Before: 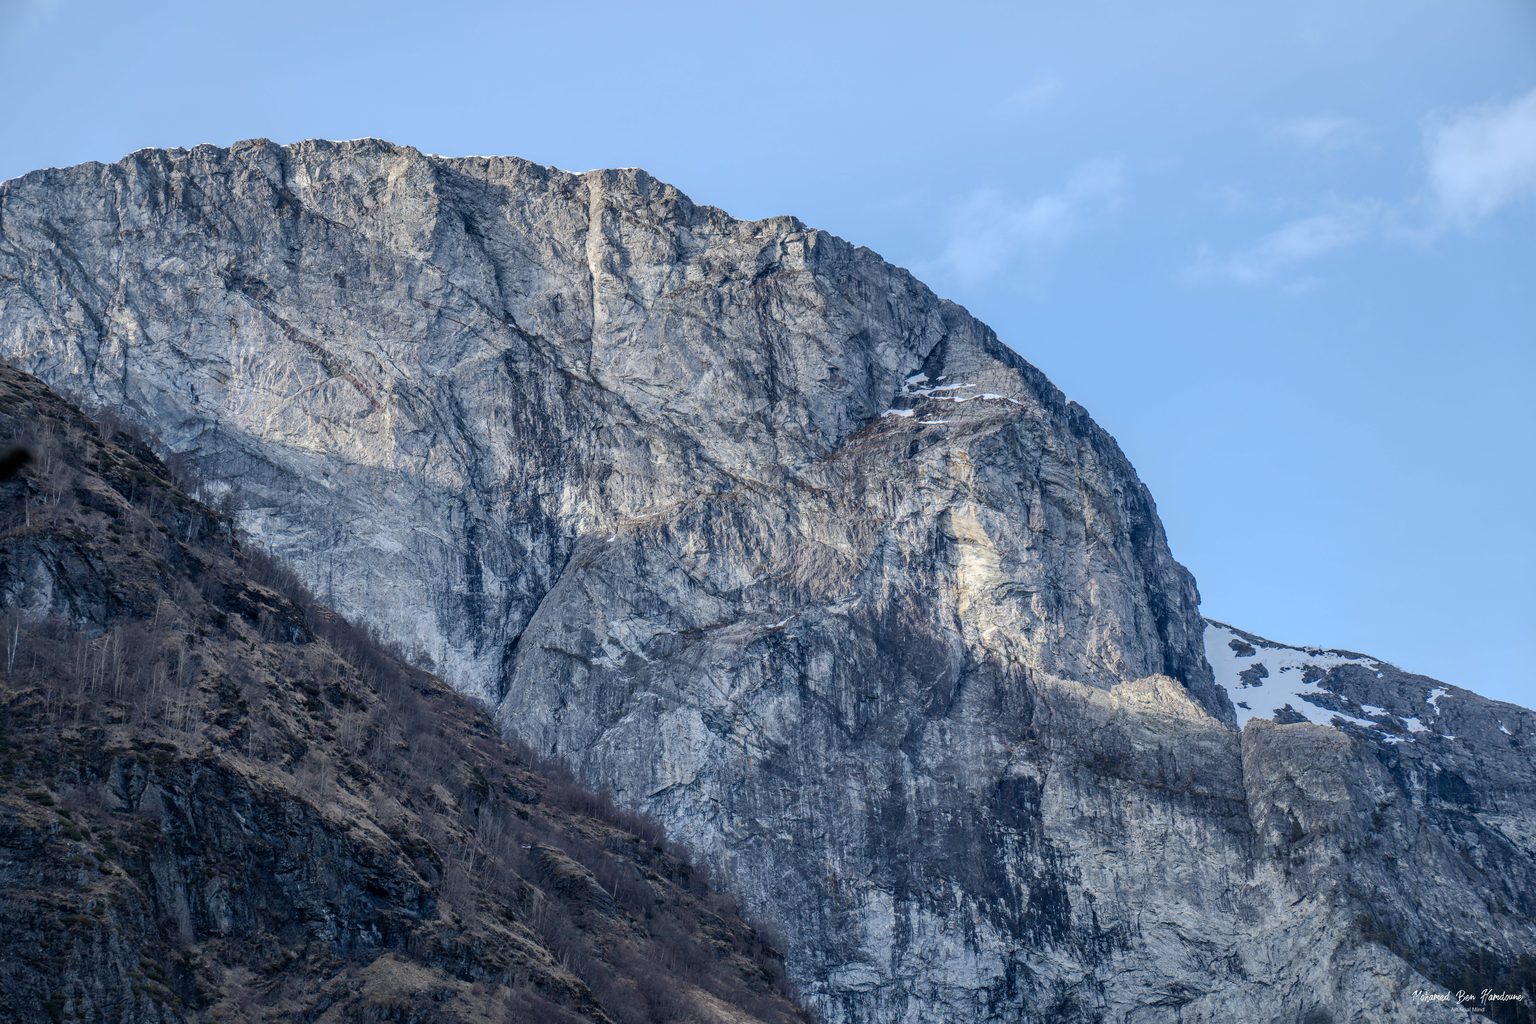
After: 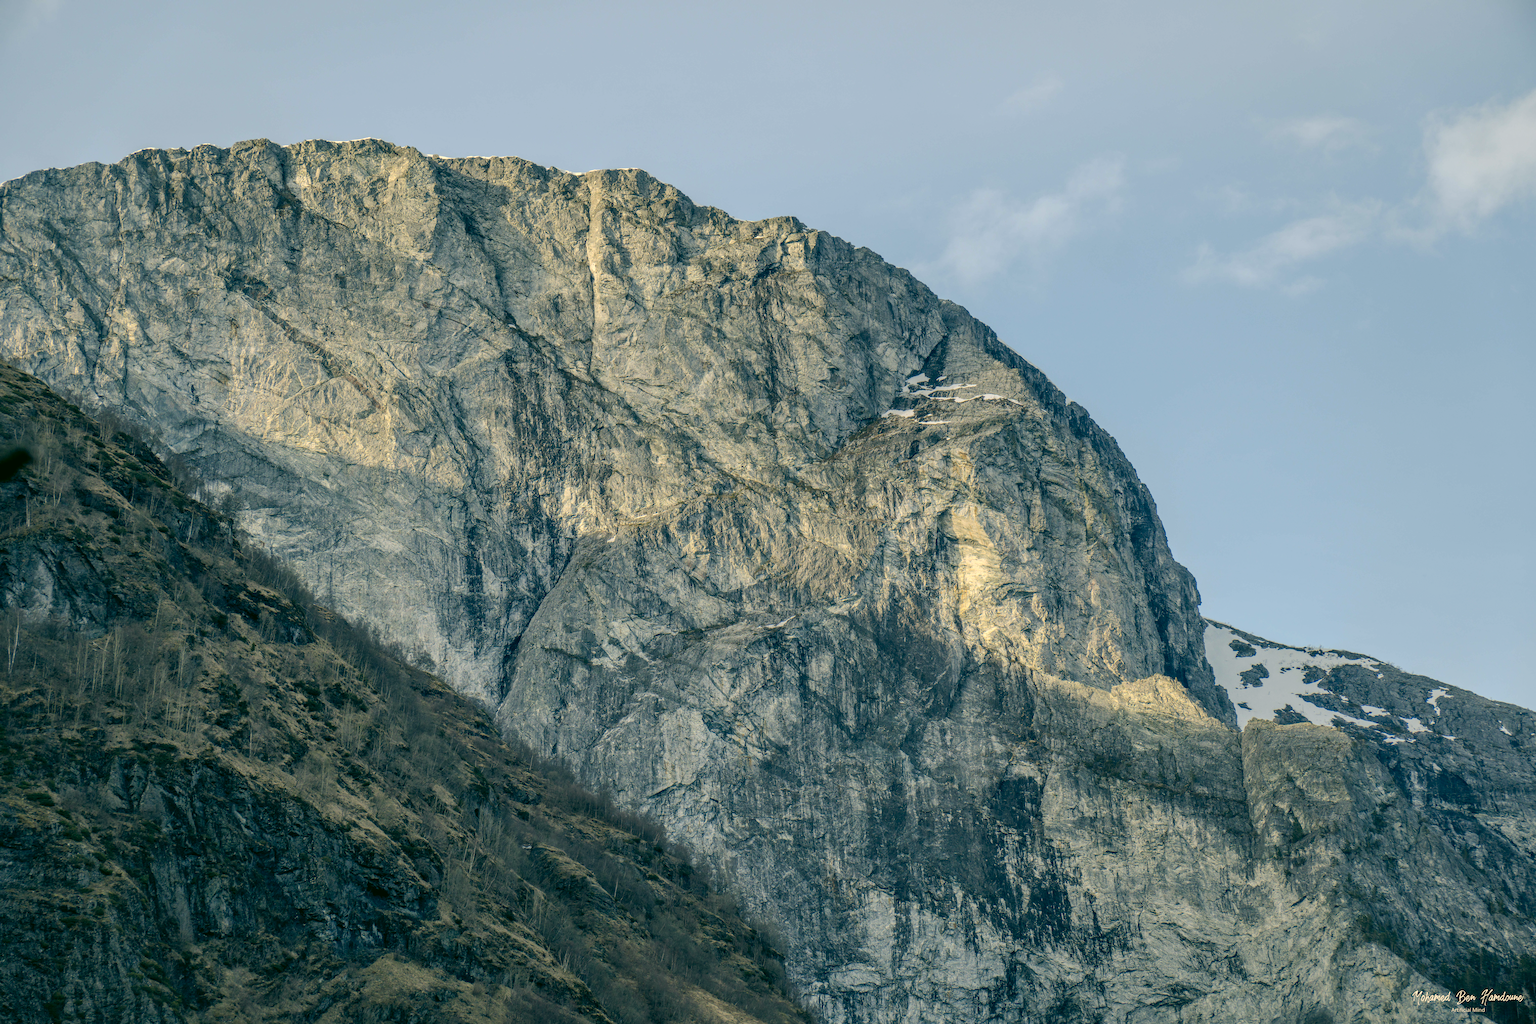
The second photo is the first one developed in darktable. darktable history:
color correction: highlights a* 5.3, highlights b* 24.26, shadows a* -15.58, shadows b* 4.02
shadows and highlights: shadows 25, highlights -25
